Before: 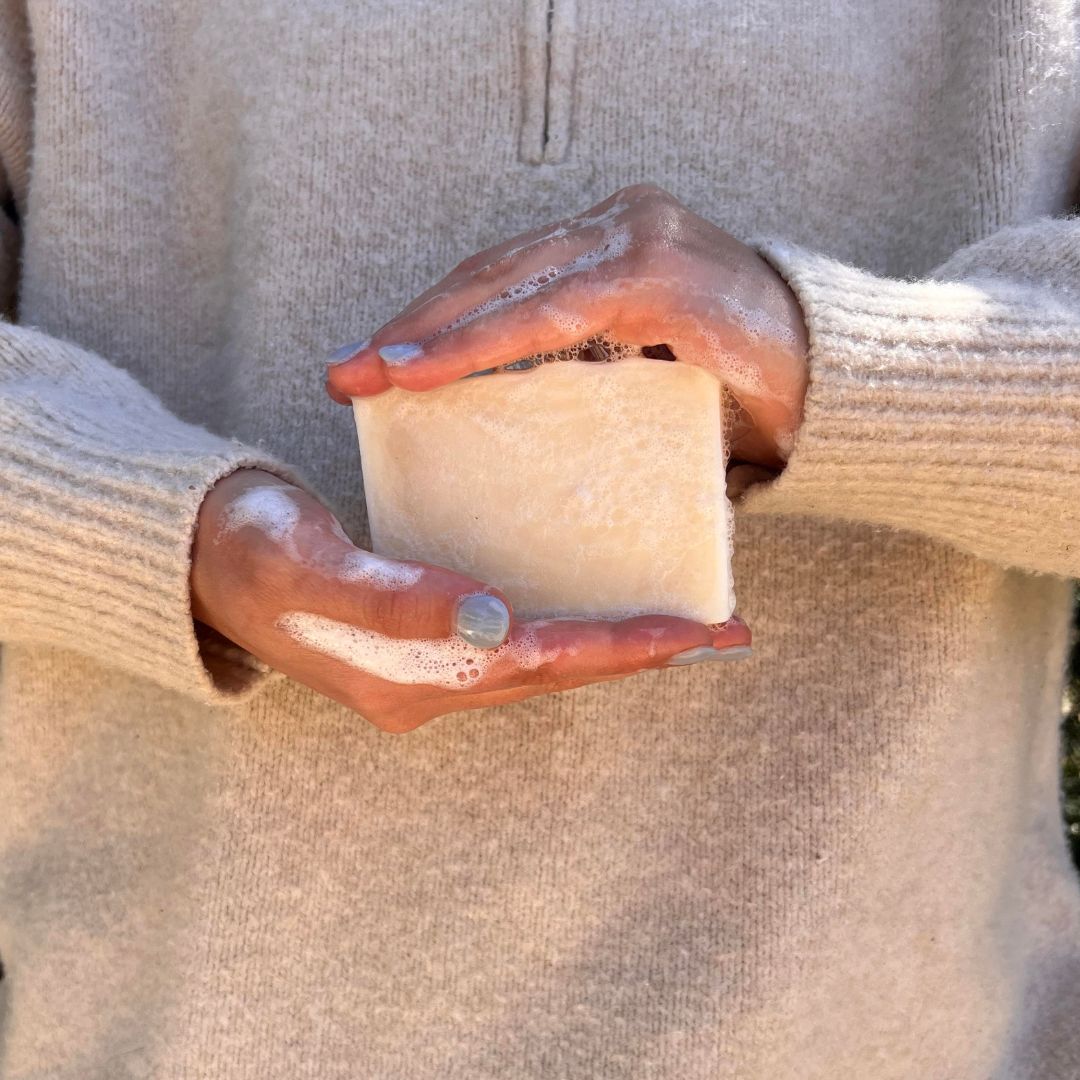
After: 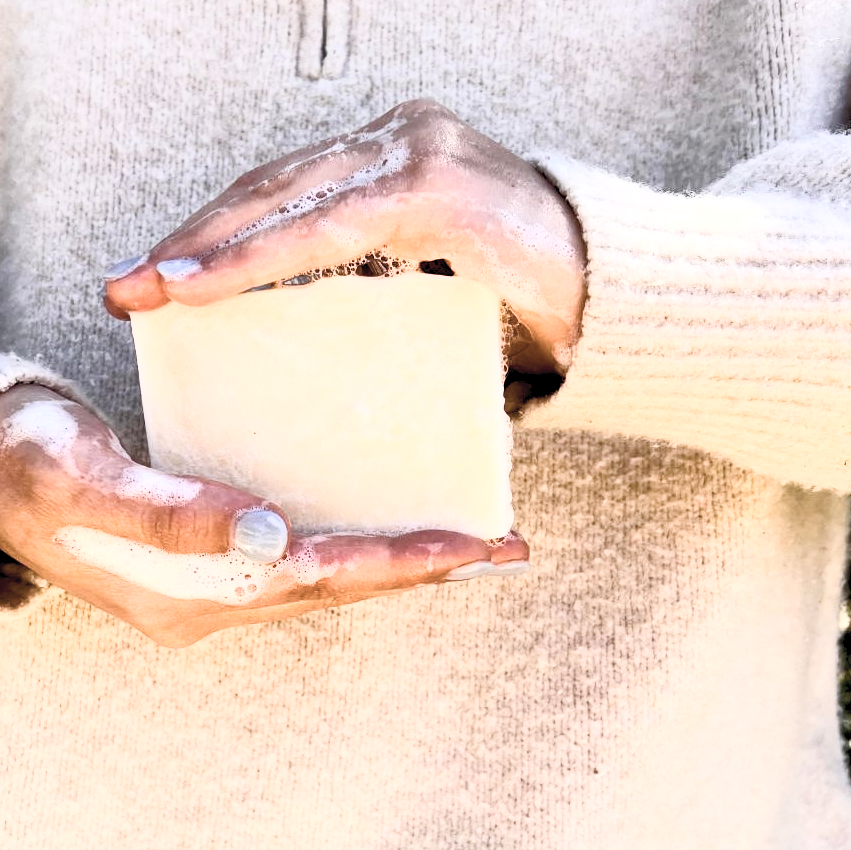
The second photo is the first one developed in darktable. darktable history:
color balance rgb: shadows lift › luminance -9.41%, highlights gain › luminance 17.6%, global offset › luminance -1.45%, perceptual saturation grading › highlights -17.77%, perceptual saturation grading › mid-tones 33.1%, perceptual saturation grading › shadows 50.52%, global vibrance 24.22%
crop and rotate: left 20.74%, top 7.912%, right 0.375%, bottom 13.378%
contrast brightness saturation: contrast 0.57, brightness 0.57, saturation -0.34
